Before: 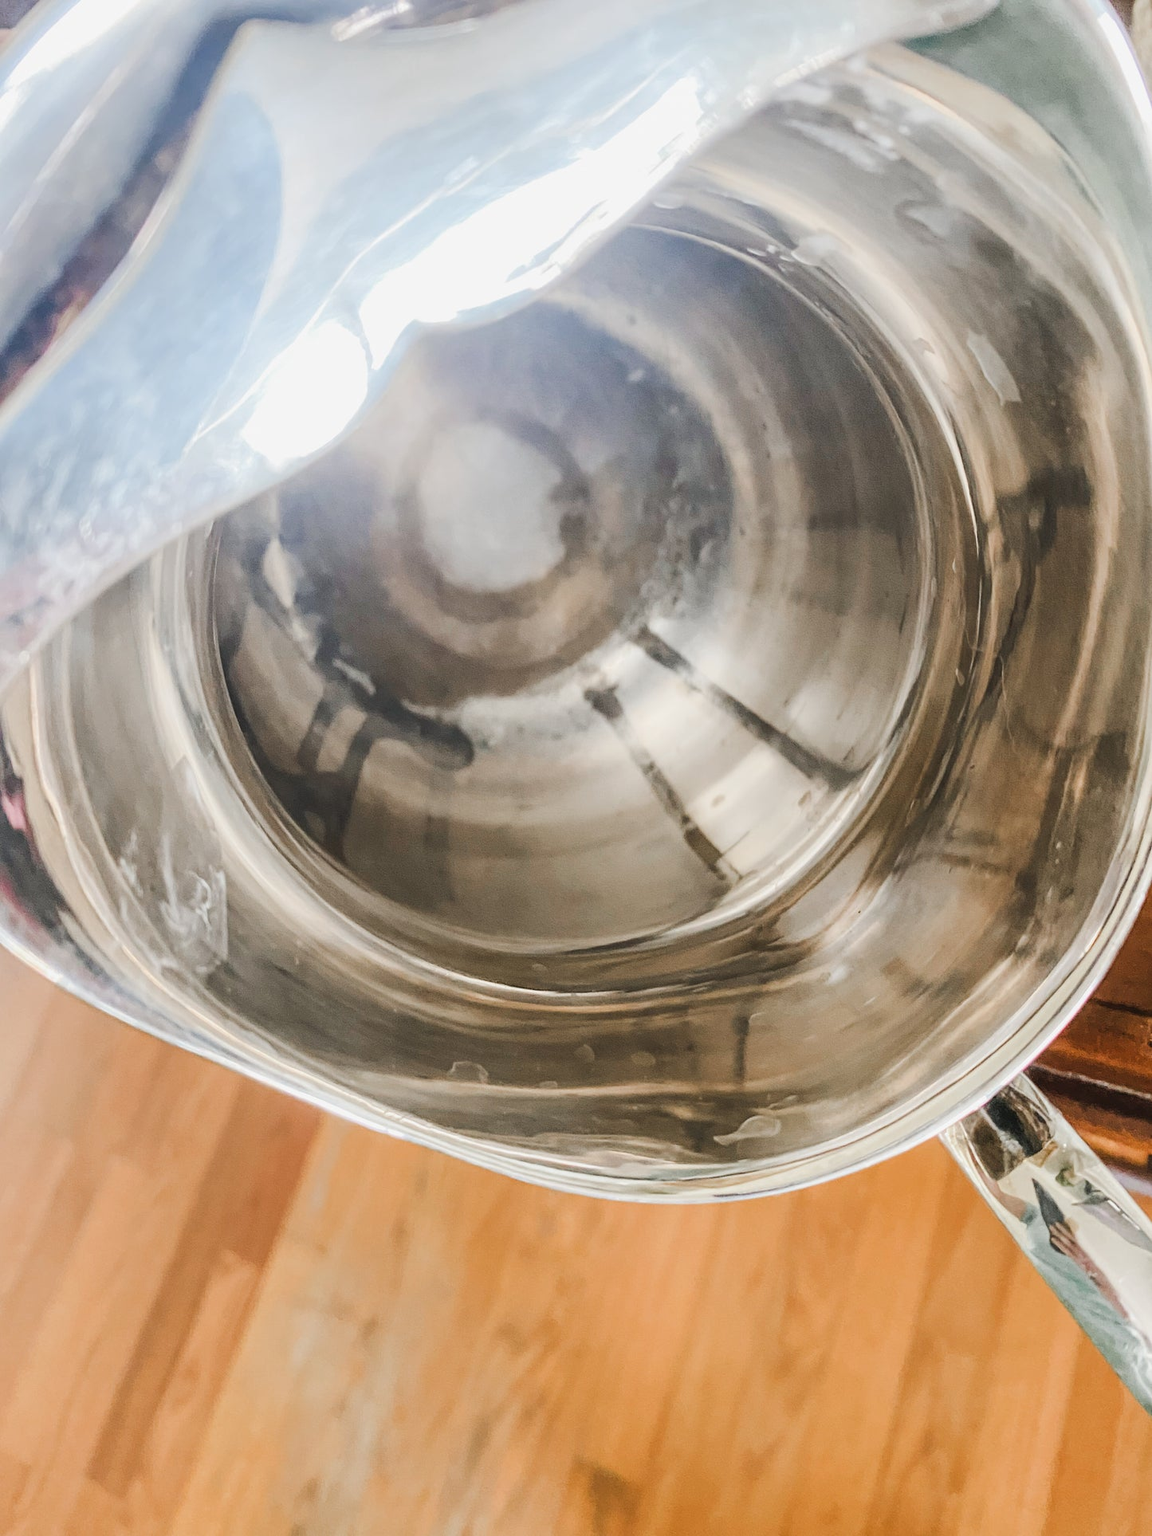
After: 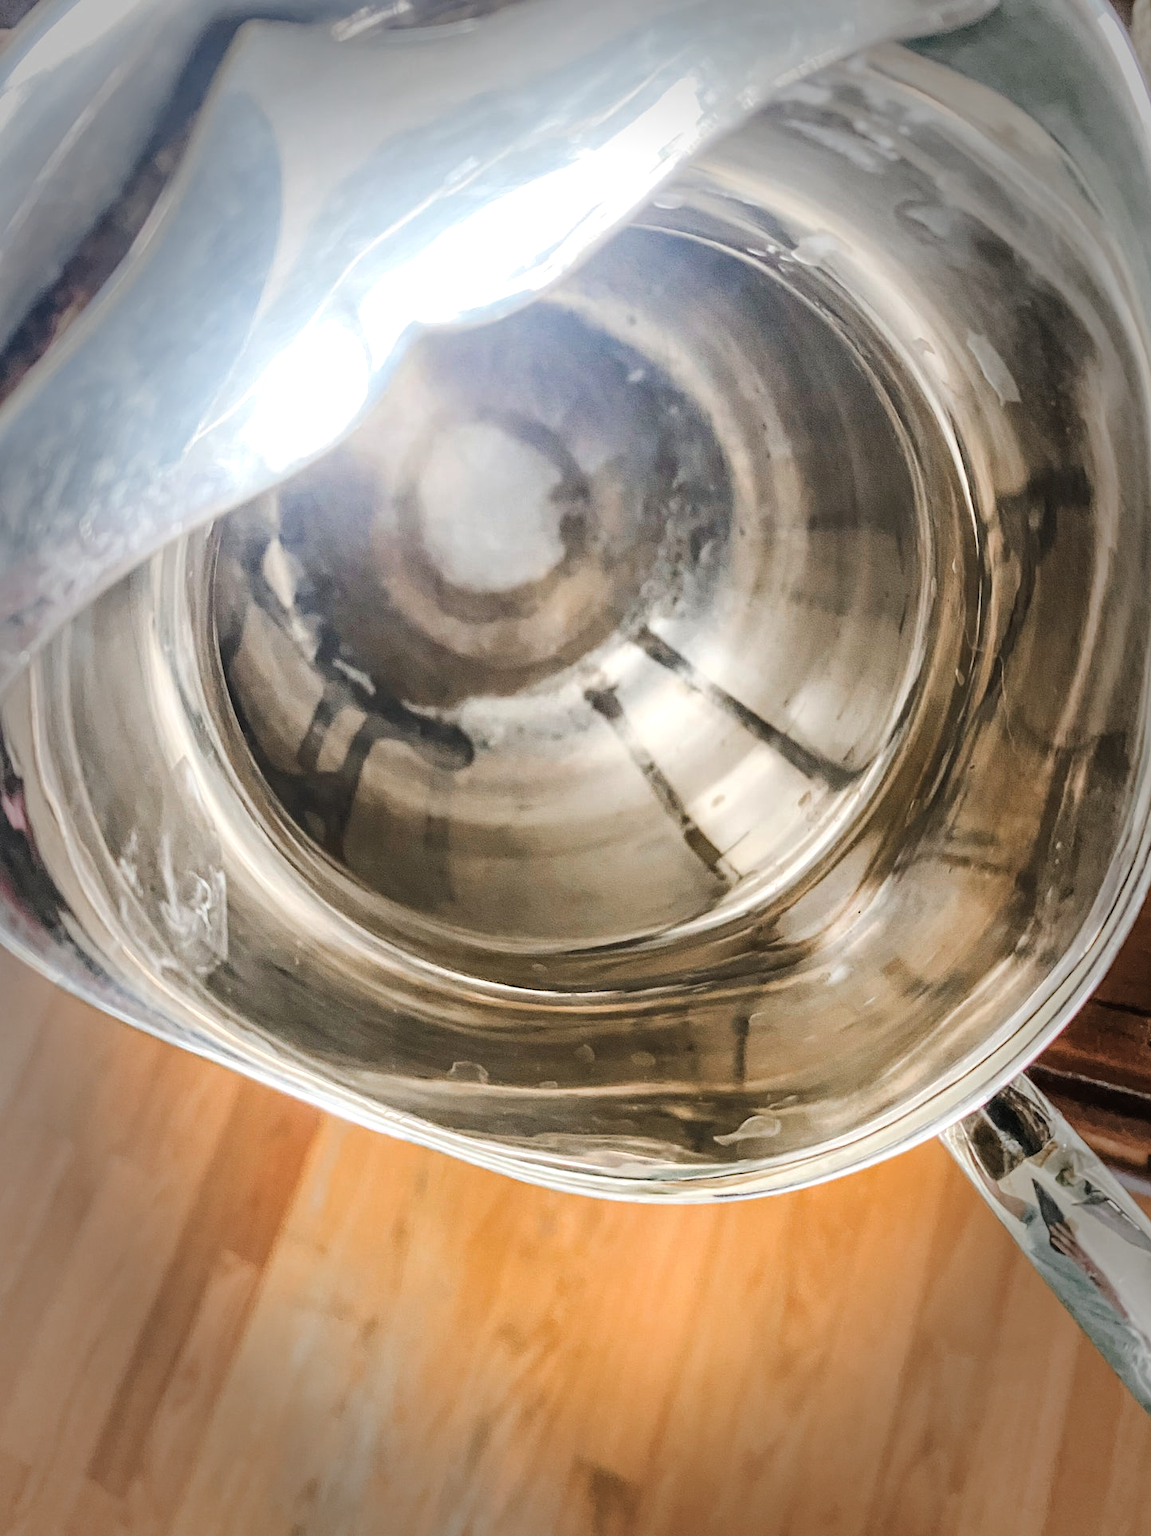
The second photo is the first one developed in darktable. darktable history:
vignetting: fall-off start 66.7%, fall-off radius 39.74%, brightness -0.576, saturation -0.258, automatic ratio true, width/height ratio 0.671, dithering 16-bit output
tone equalizer: -8 EV -0.417 EV, -7 EV -0.389 EV, -6 EV -0.333 EV, -5 EV -0.222 EV, -3 EV 0.222 EV, -2 EV 0.333 EV, -1 EV 0.389 EV, +0 EV 0.417 EV, edges refinement/feathering 500, mask exposure compensation -1.57 EV, preserve details no
haze removal: compatibility mode true, adaptive false
